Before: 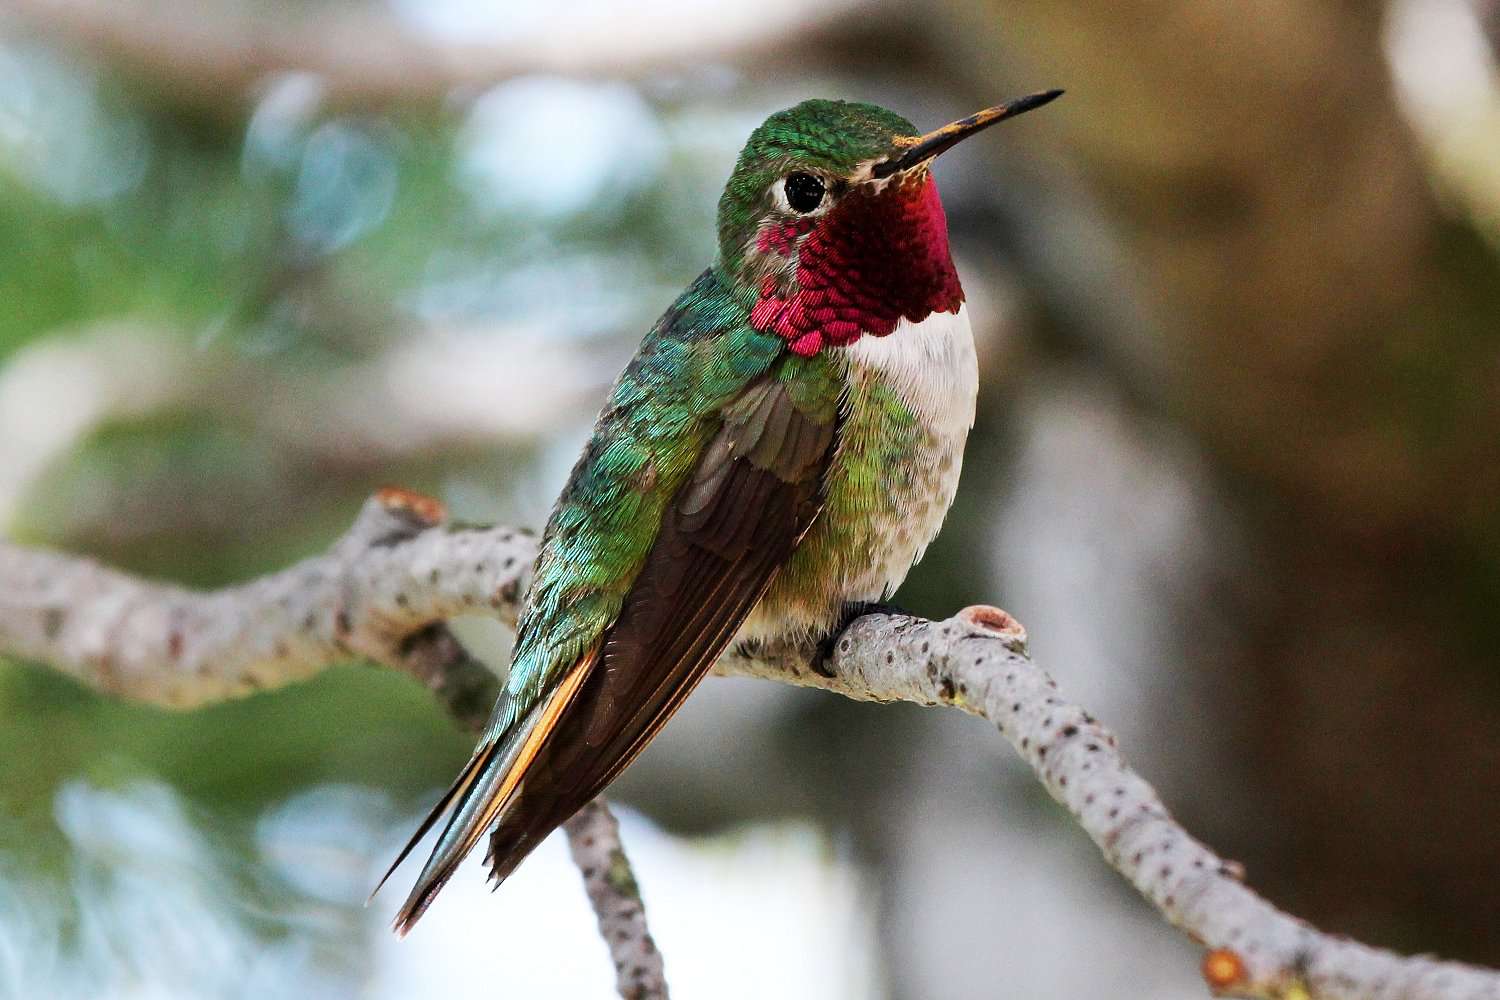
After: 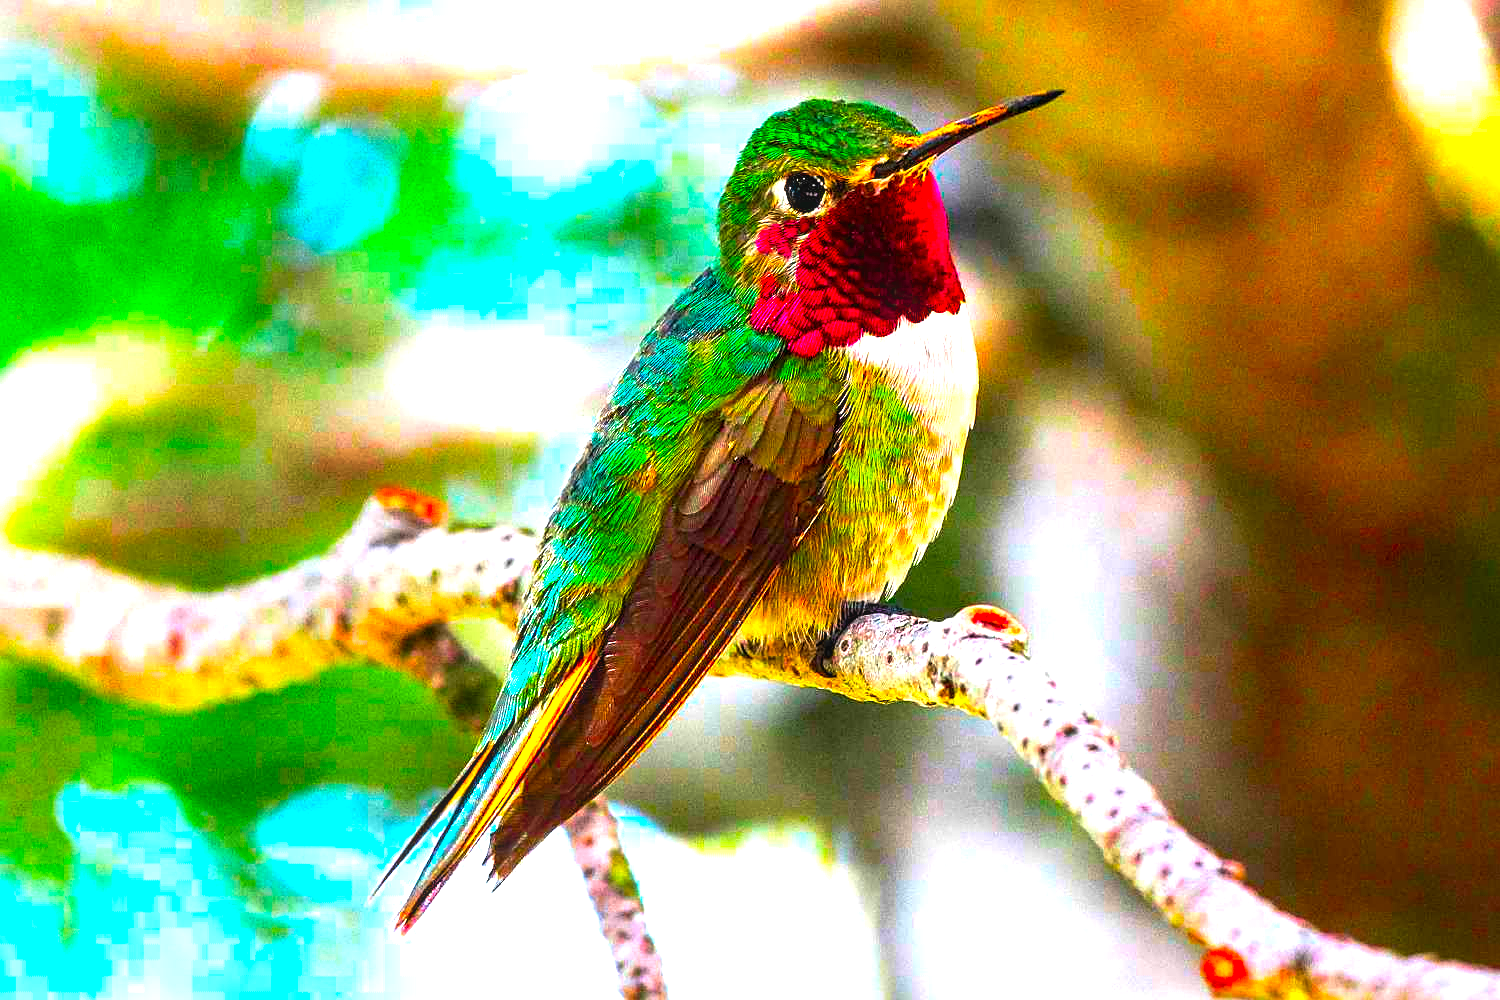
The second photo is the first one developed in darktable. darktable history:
exposure: black level correction 0, exposure 1.001 EV, compensate highlight preservation false
sharpen: on, module defaults
local contrast: on, module defaults
color balance rgb: linear chroma grading › shadows -39.775%, linear chroma grading › highlights 39.694%, linear chroma grading › global chroma 44.543%, linear chroma grading › mid-tones -29.794%, perceptual saturation grading › global saturation 25.395%, perceptual brilliance grading › highlights 7.322%, perceptual brilliance grading › mid-tones 3.877%, perceptual brilliance grading › shadows 2.011%, global vibrance 9.62%
color correction: highlights b* 0.026, saturation 1.82
